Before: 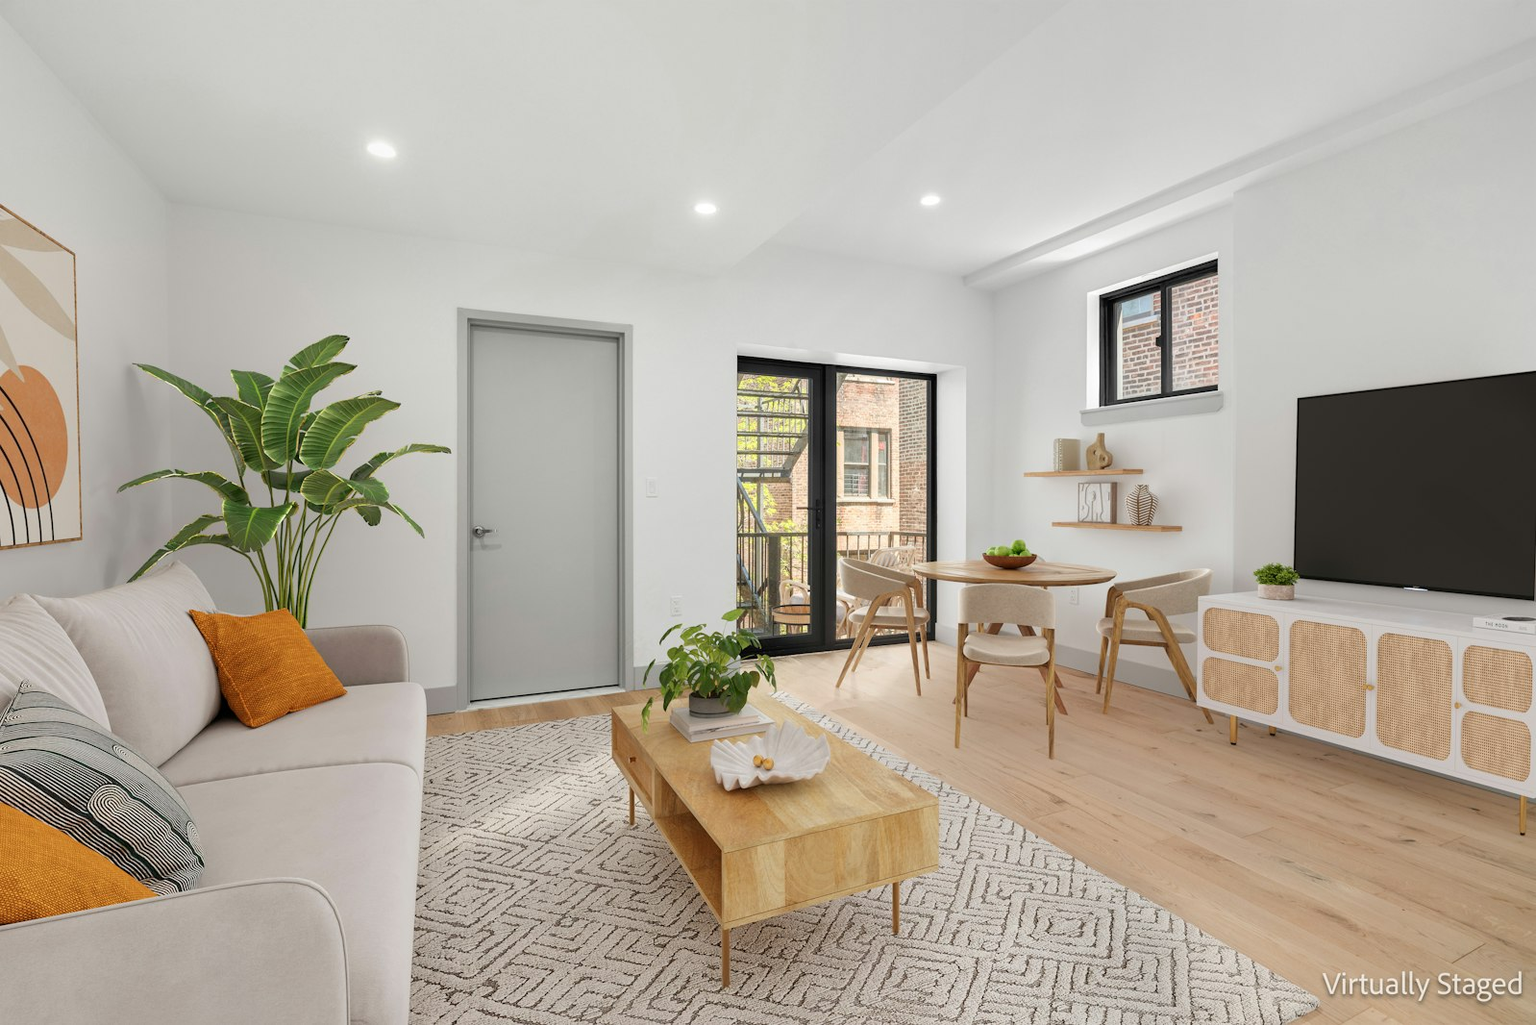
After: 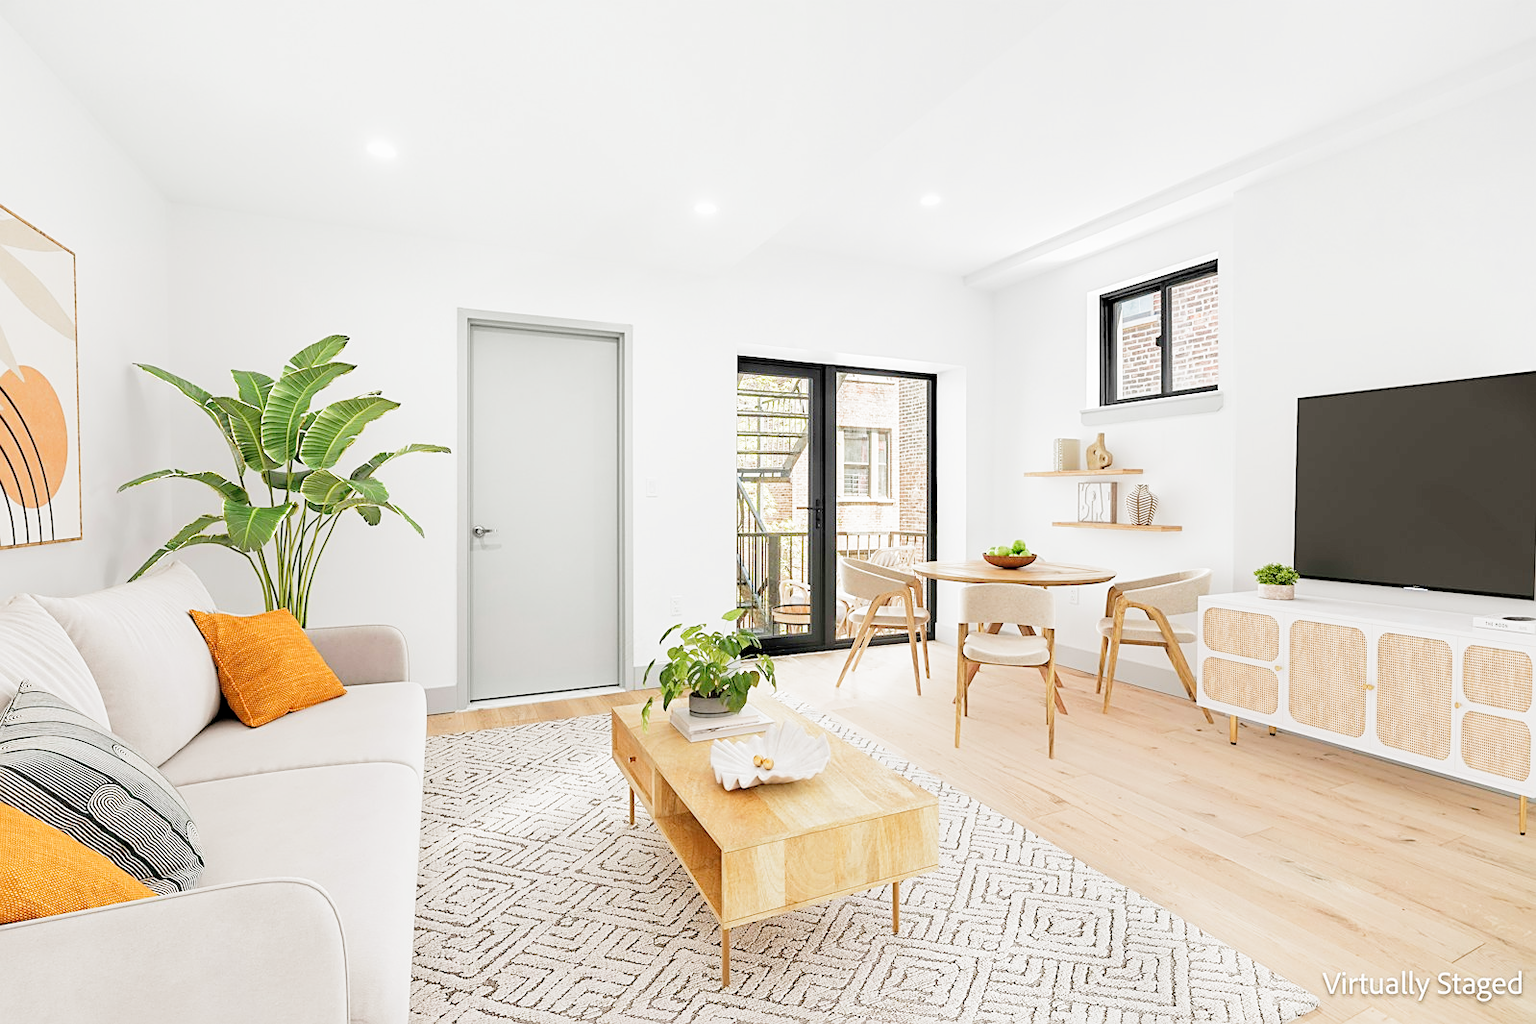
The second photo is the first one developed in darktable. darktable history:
filmic rgb: middle gray luminance 9.23%, black relative exposure -10.55 EV, white relative exposure 3.45 EV, threshold 6 EV, target black luminance 0%, hardness 5.98, latitude 59.69%, contrast 1.087, highlights saturation mix 5%, shadows ↔ highlights balance 29.23%, add noise in highlights 0, preserve chrominance no, color science v3 (2019), use custom middle-gray values true, iterations of high-quality reconstruction 0, contrast in highlights soft, enable highlight reconstruction true
sharpen: on, module defaults
contrast brightness saturation: brightness 0.15
exposure: black level correction 0.001, exposure -0.125 EV, compensate exposure bias true, compensate highlight preservation false
